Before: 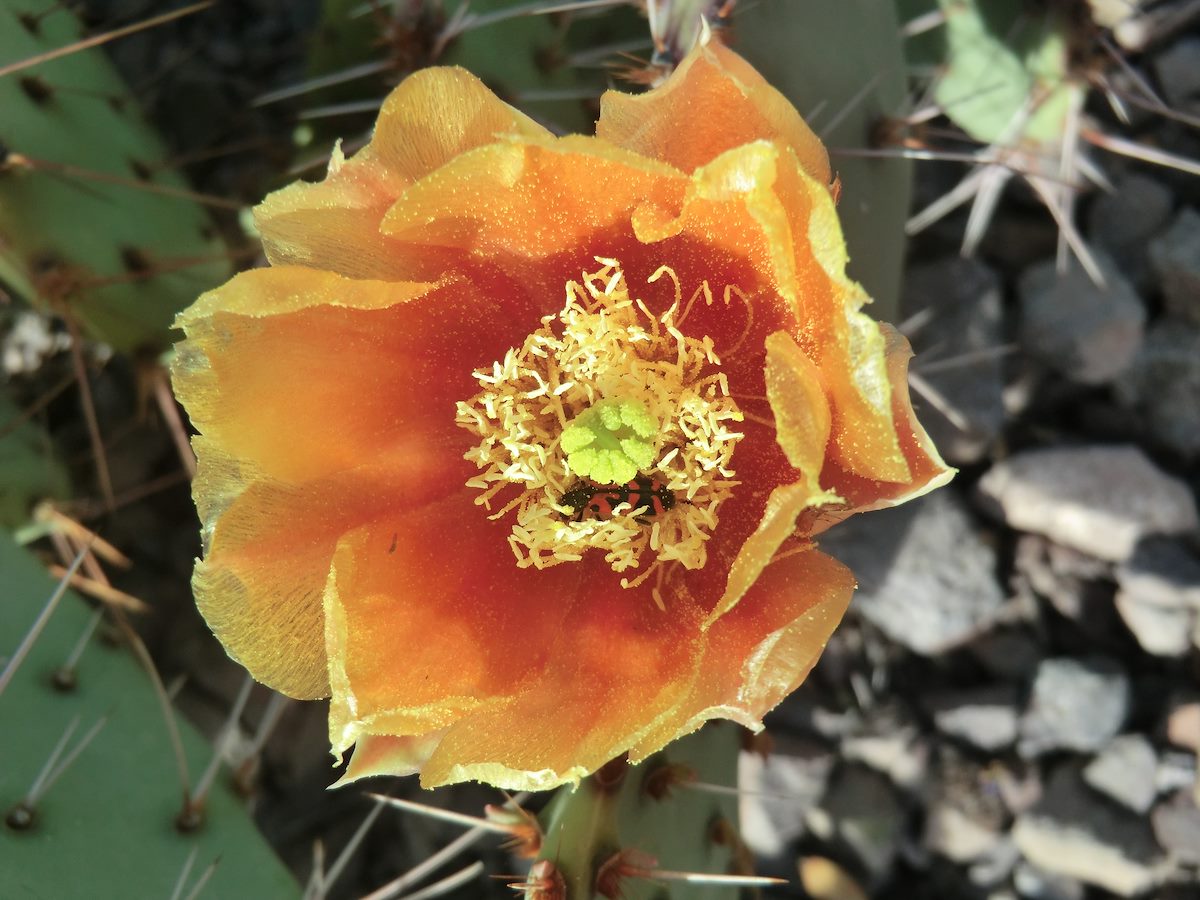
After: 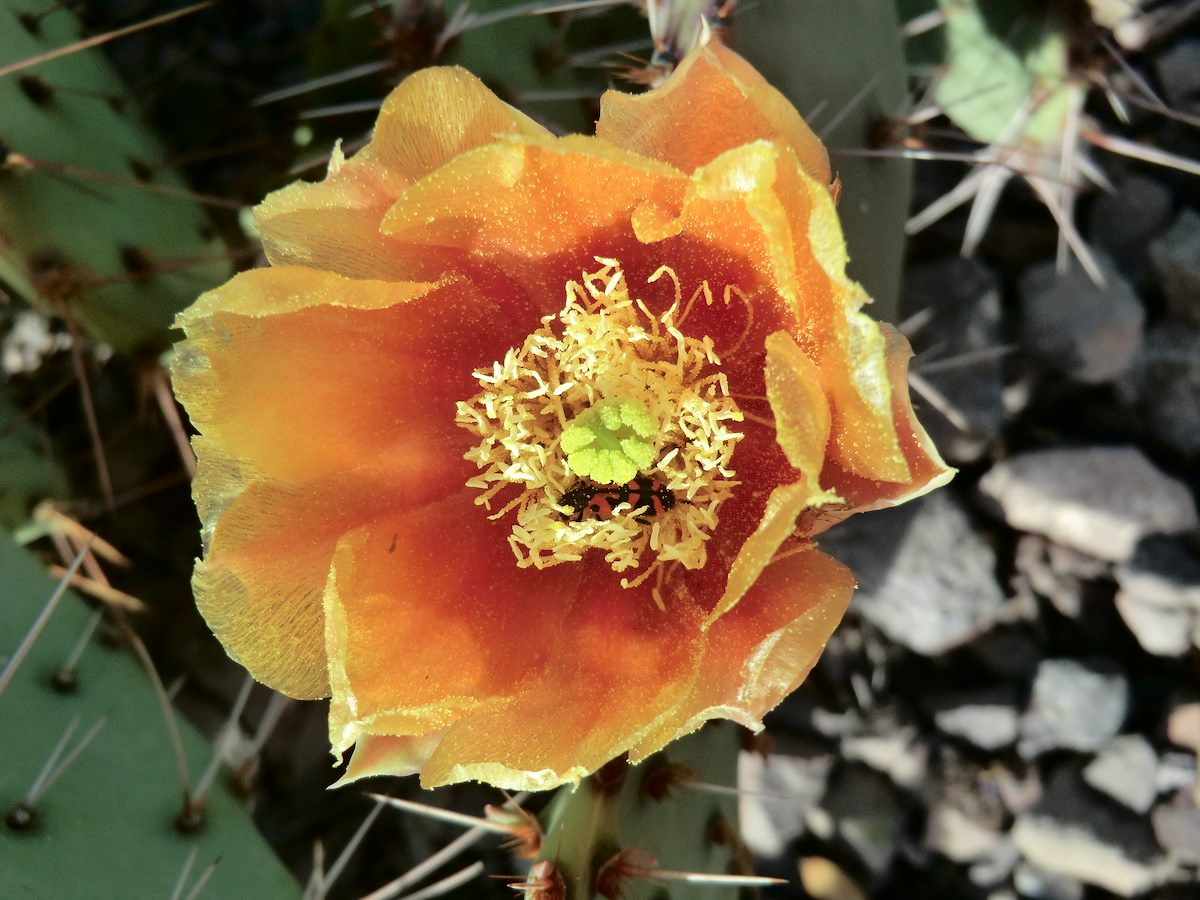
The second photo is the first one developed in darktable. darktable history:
fill light: exposure -2 EV, width 8.6
white balance: emerald 1
